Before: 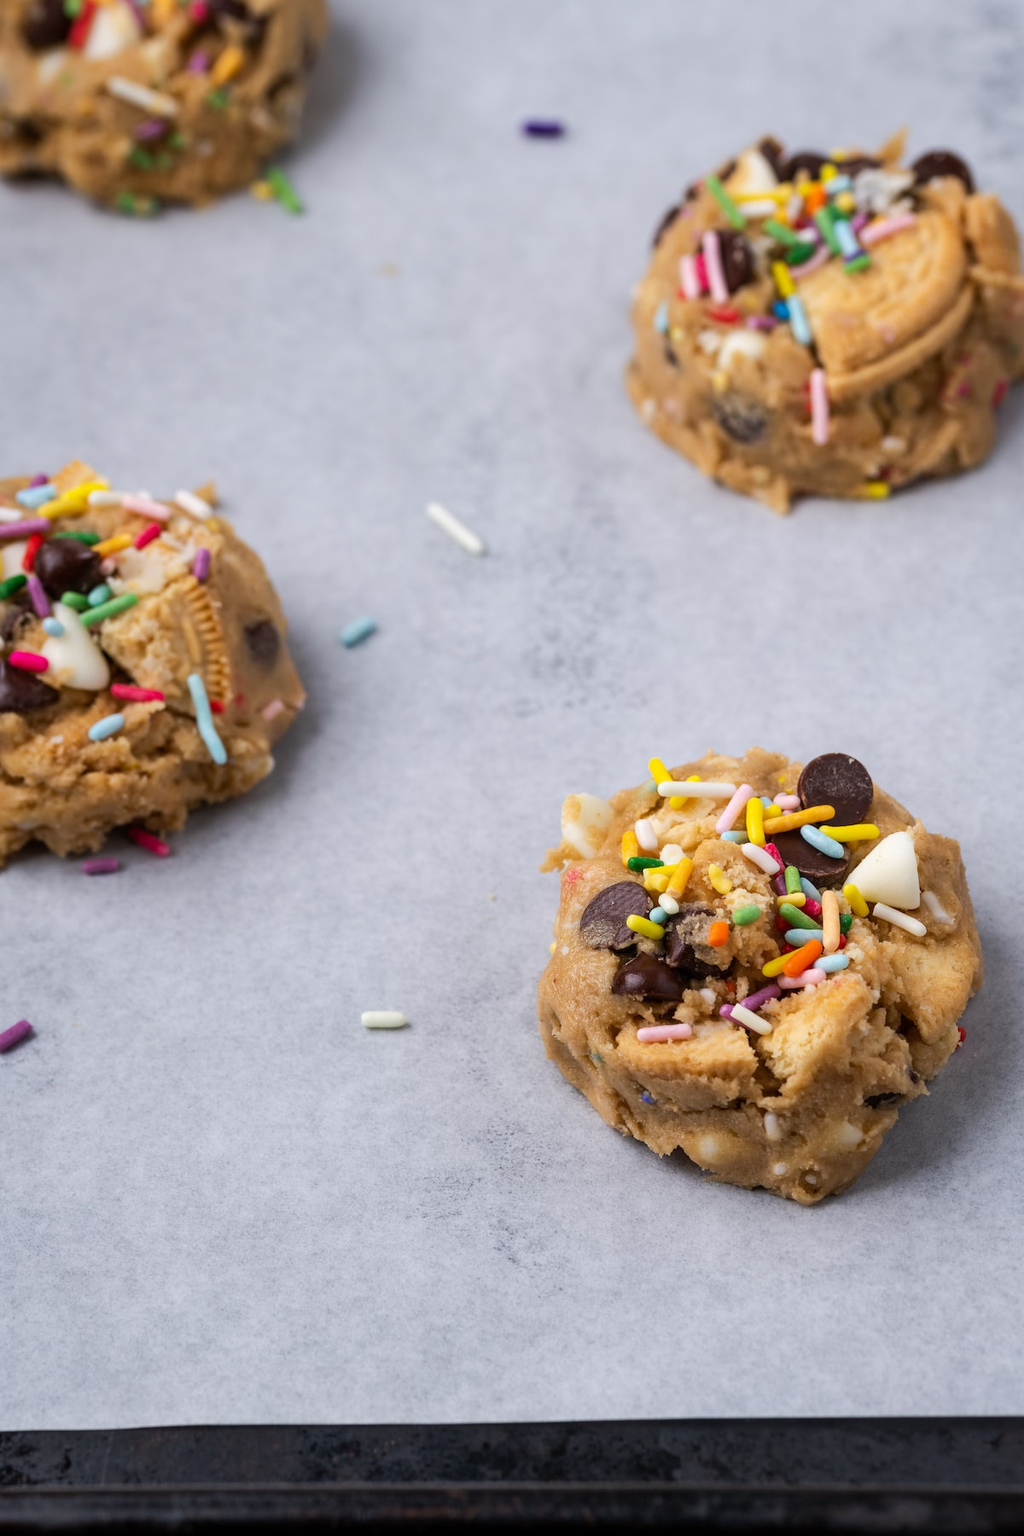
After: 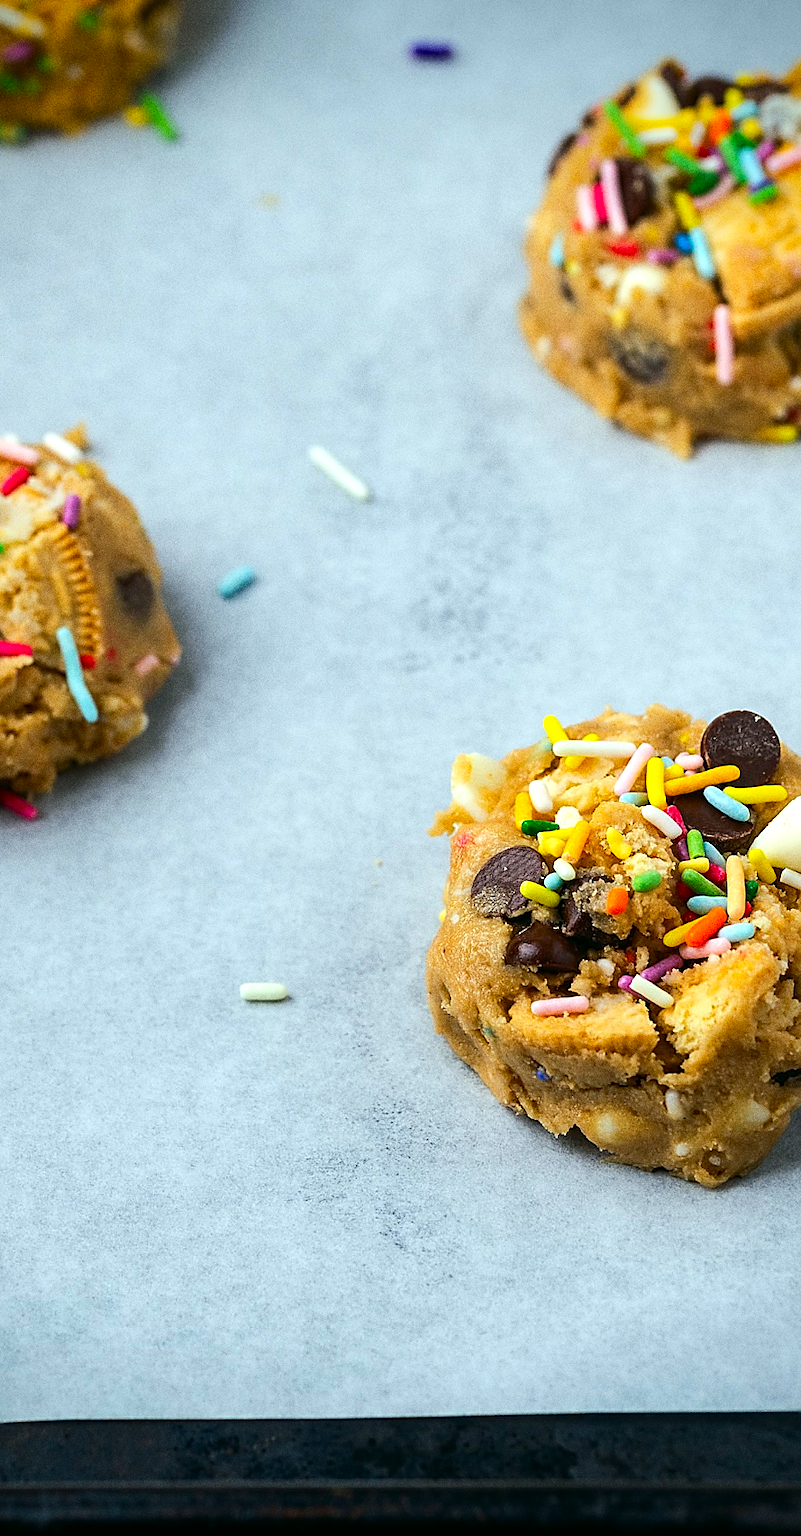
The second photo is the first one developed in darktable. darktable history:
crop and rotate: left 13.15%, top 5.251%, right 12.609%
tone equalizer: -8 EV -0.417 EV, -7 EV -0.389 EV, -6 EV -0.333 EV, -5 EV -0.222 EV, -3 EV 0.222 EV, -2 EV 0.333 EV, -1 EV 0.389 EV, +0 EV 0.417 EV, edges refinement/feathering 500, mask exposure compensation -1.57 EV, preserve details no
sharpen: radius 1.4, amount 1.25, threshold 0.7
color correction: highlights a* -7.33, highlights b* 1.26, shadows a* -3.55, saturation 1.4
vignetting: fall-off start 88.53%, fall-off radius 44.2%, saturation 0.376, width/height ratio 1.161
grain: coarseness 0.09 ISO, strength 40%
